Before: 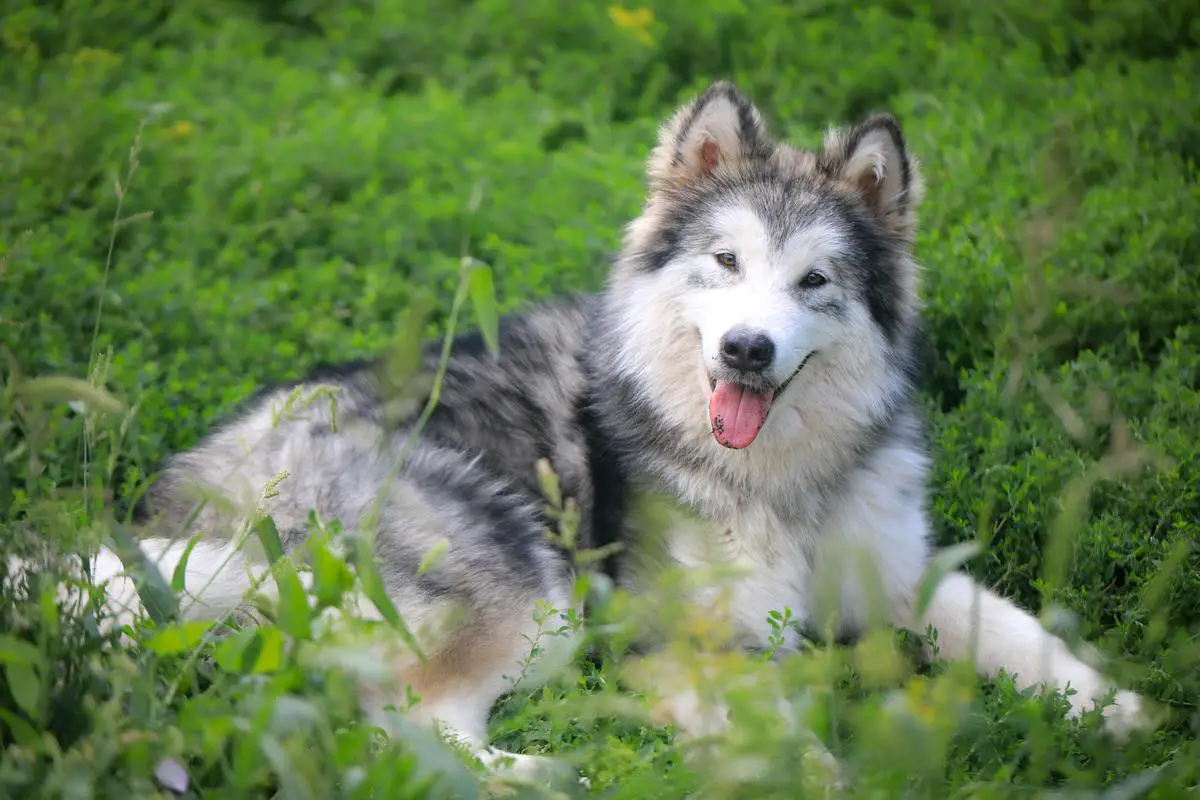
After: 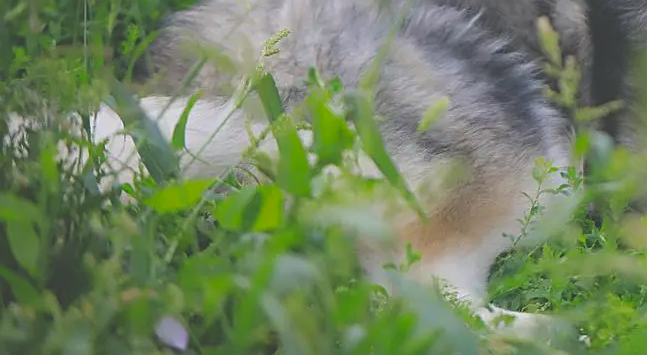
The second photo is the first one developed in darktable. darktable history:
exposure: black level correction -0.026, exposure -0.12 EV, compensate highlight preservation false
crop and rotate: top 55.313%, right 46.055%, bottom 0.218%
shadows and highlights: shadows 25.05, highlights -25.49
sharpen: on, module defaults
contrast brightness saturation: contrast -0.173, saturation 0.19
